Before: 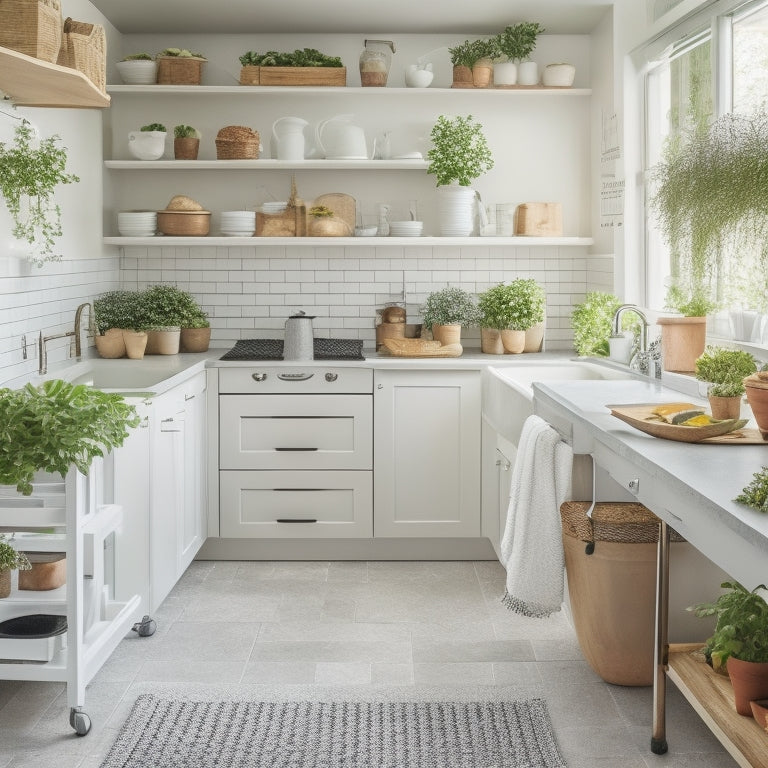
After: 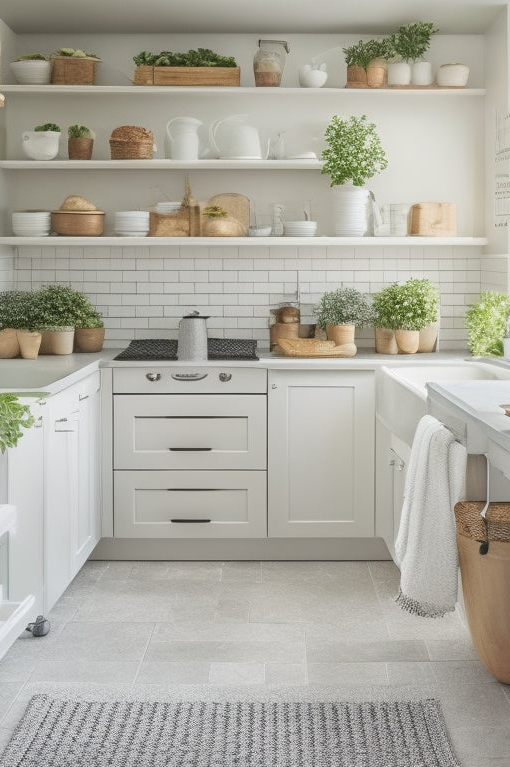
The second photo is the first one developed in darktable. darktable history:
crop and rotate: left 13.904%, right 19.637%
